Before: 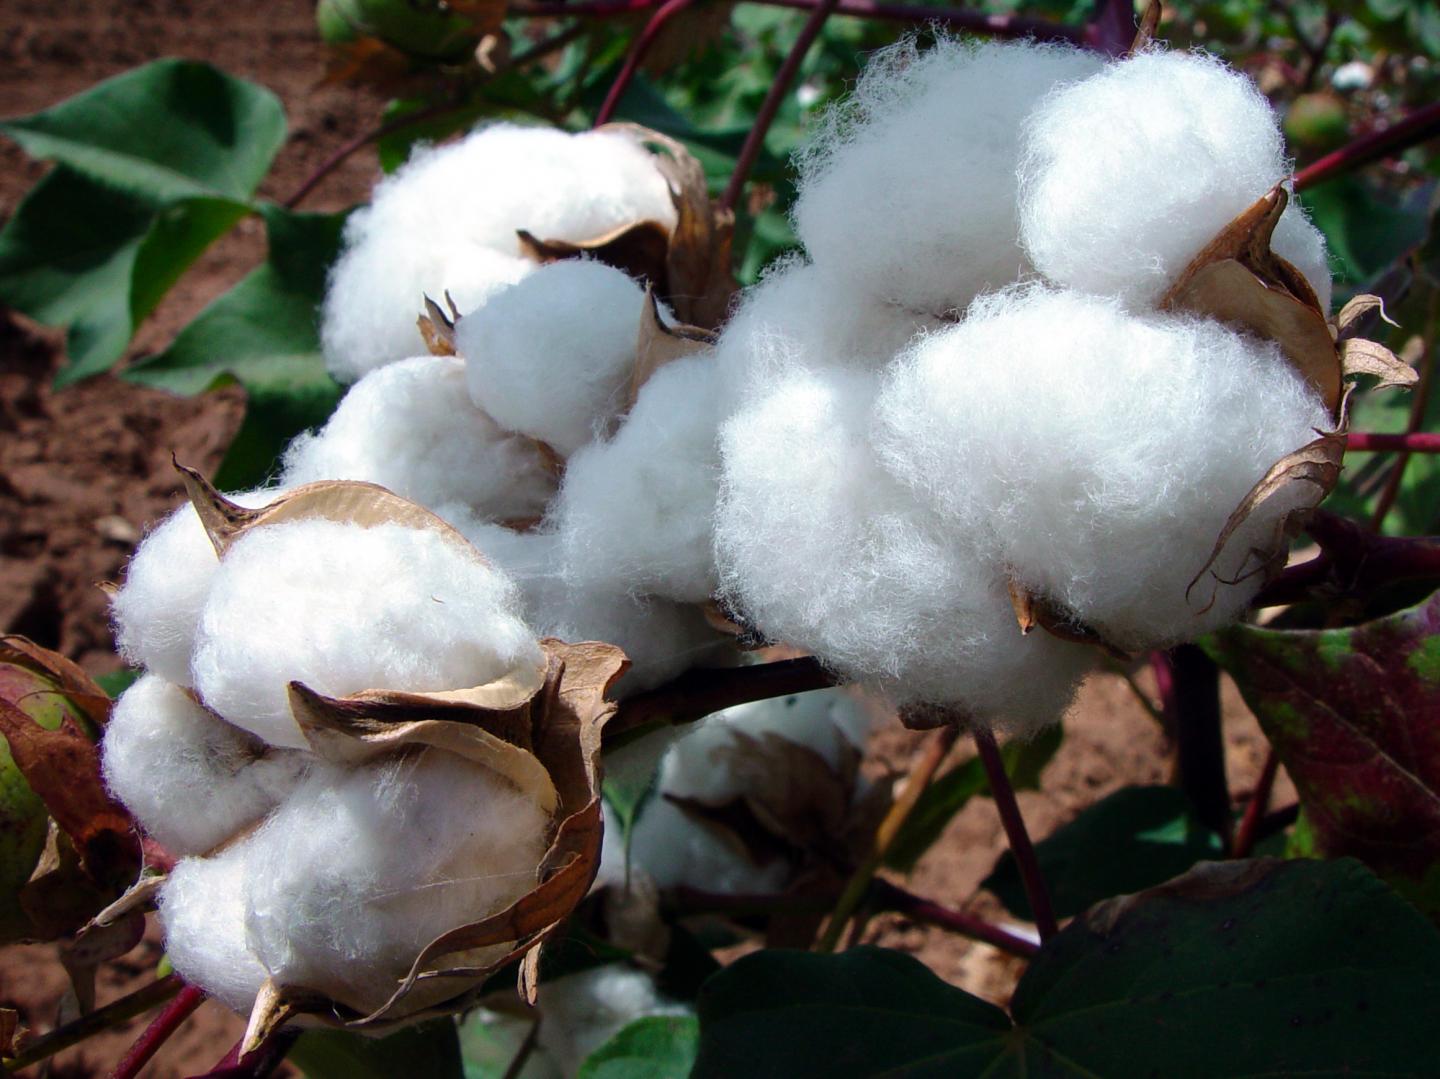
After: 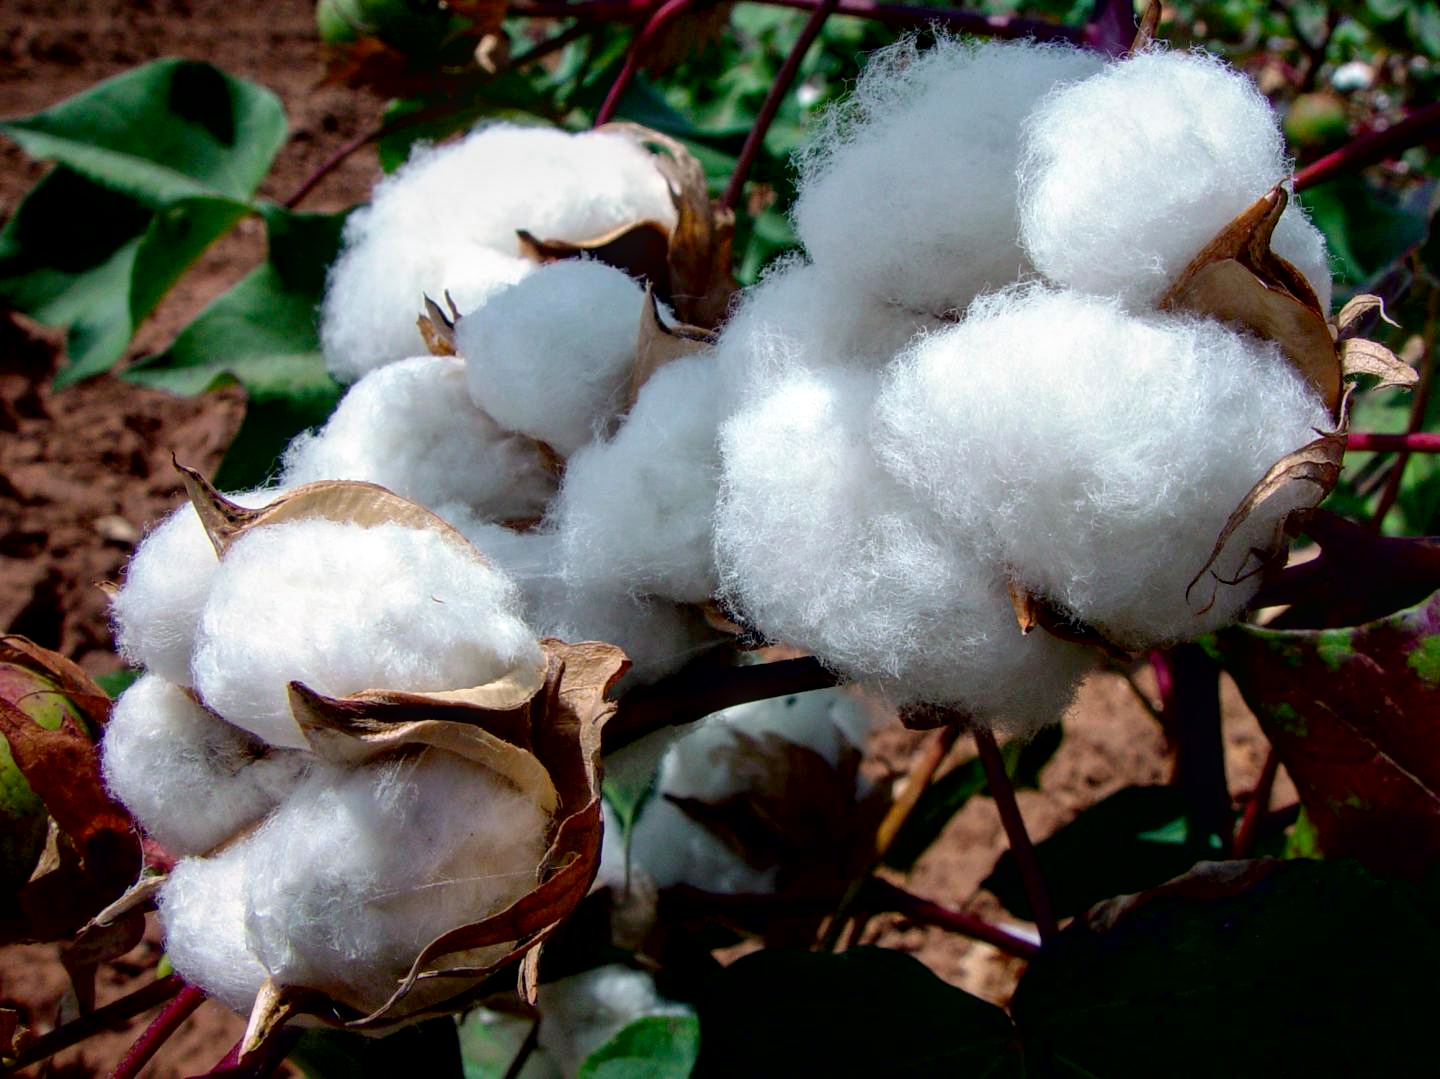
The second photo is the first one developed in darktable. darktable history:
exposure: black level correction 0.009, exposure 0.014 EV, compensate highlight preservation false
contrast brightness saturation: saturation 0.1
local contrast: on, module defaults
